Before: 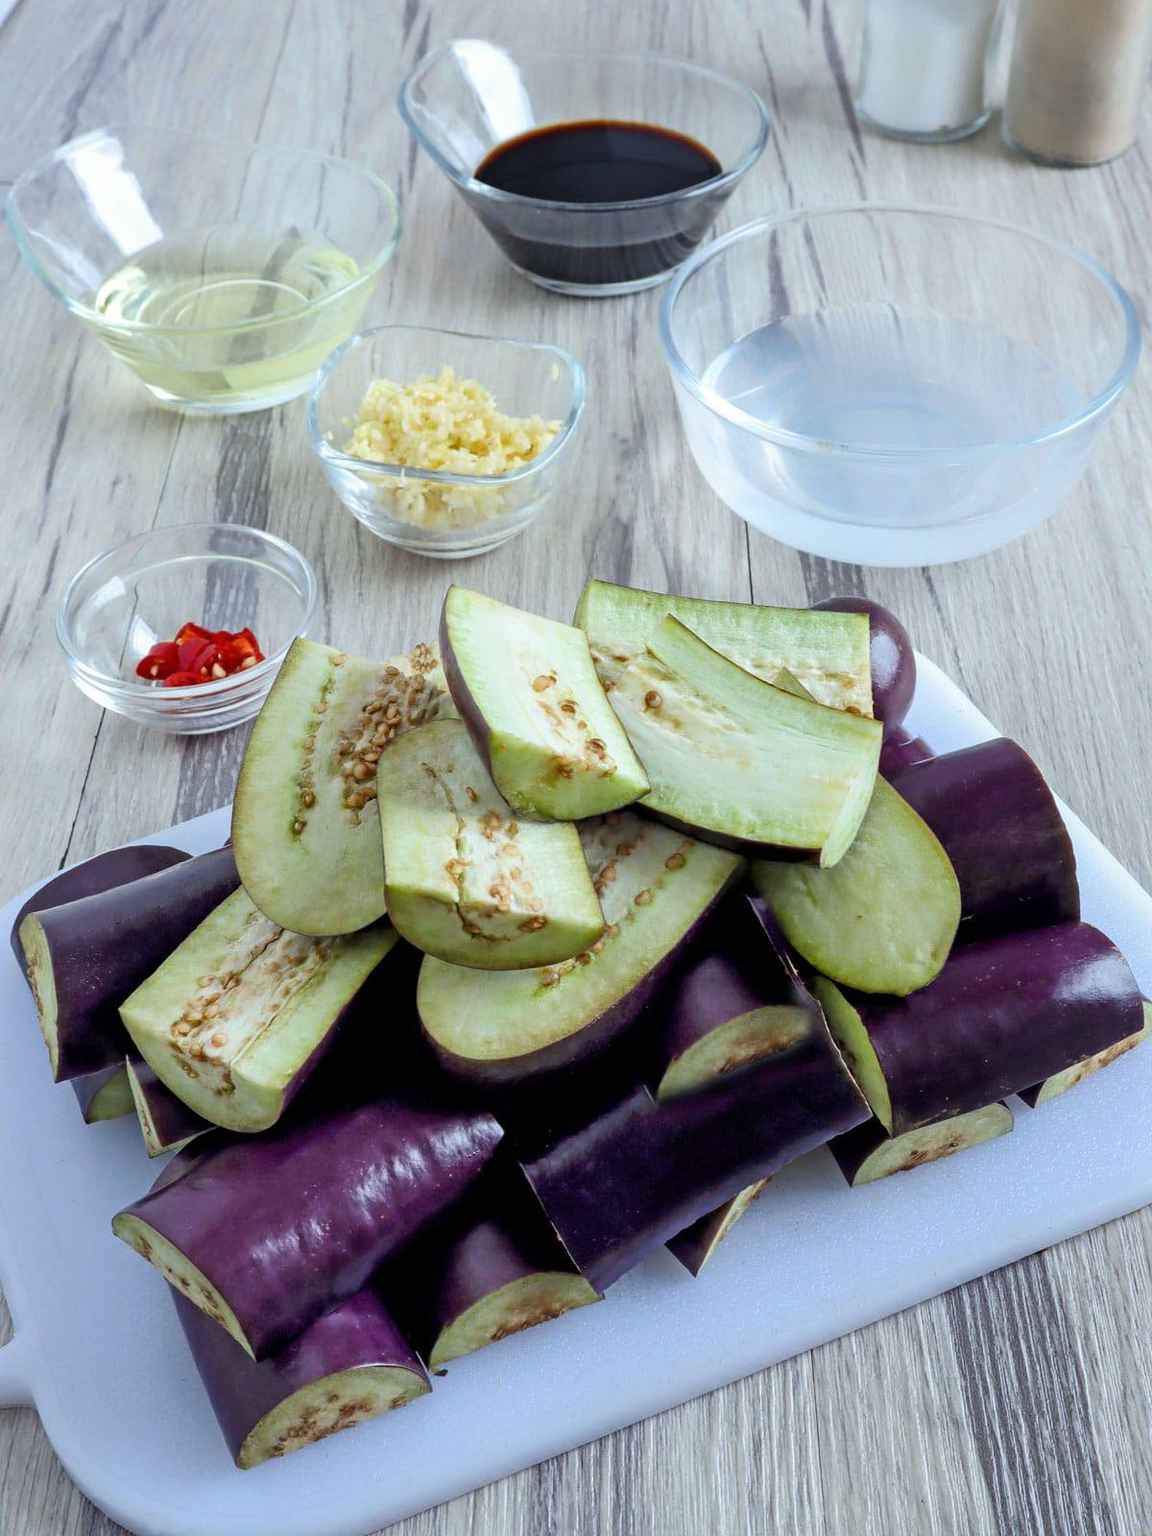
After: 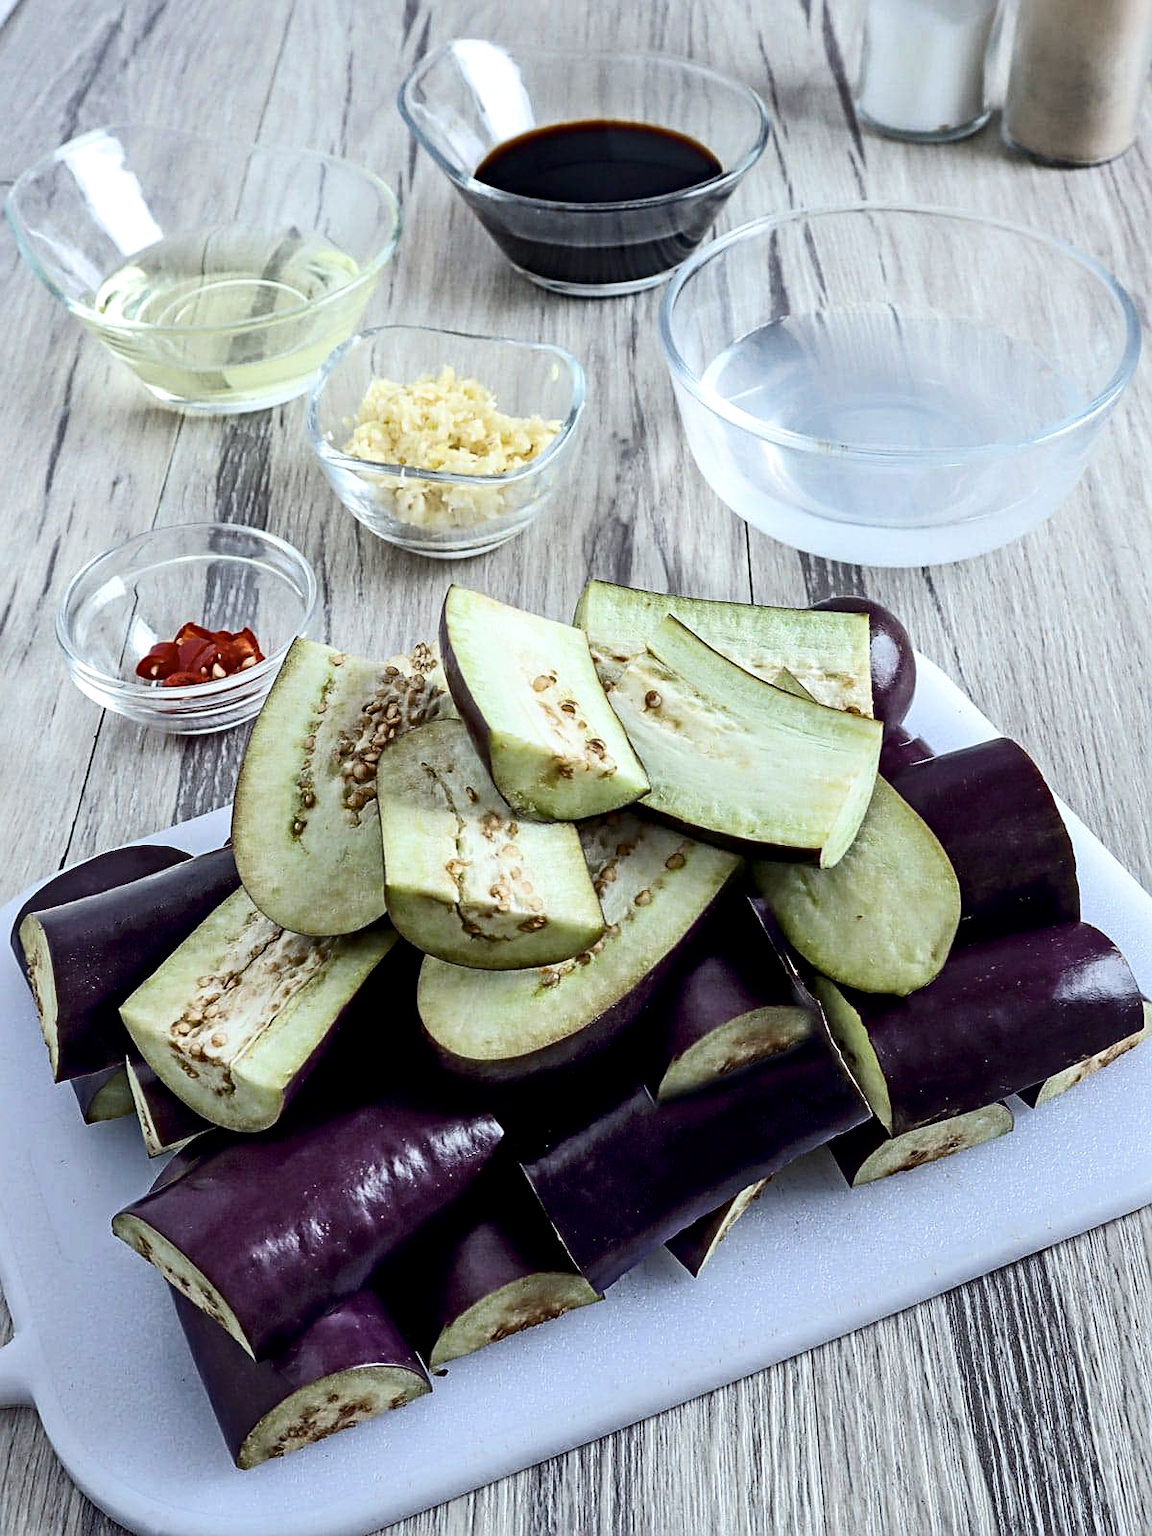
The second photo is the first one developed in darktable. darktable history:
contrast brightness saturation: contrast 0.251, saturation -0.318
local contrast: mode bilateral grid, contrast 20, coarseness 50, detail 120%, midtone range 0.2
sharpen: on, module defaults
haze removal: strength 0.296, distance 0.245, compatibility mode true, adaptive false
